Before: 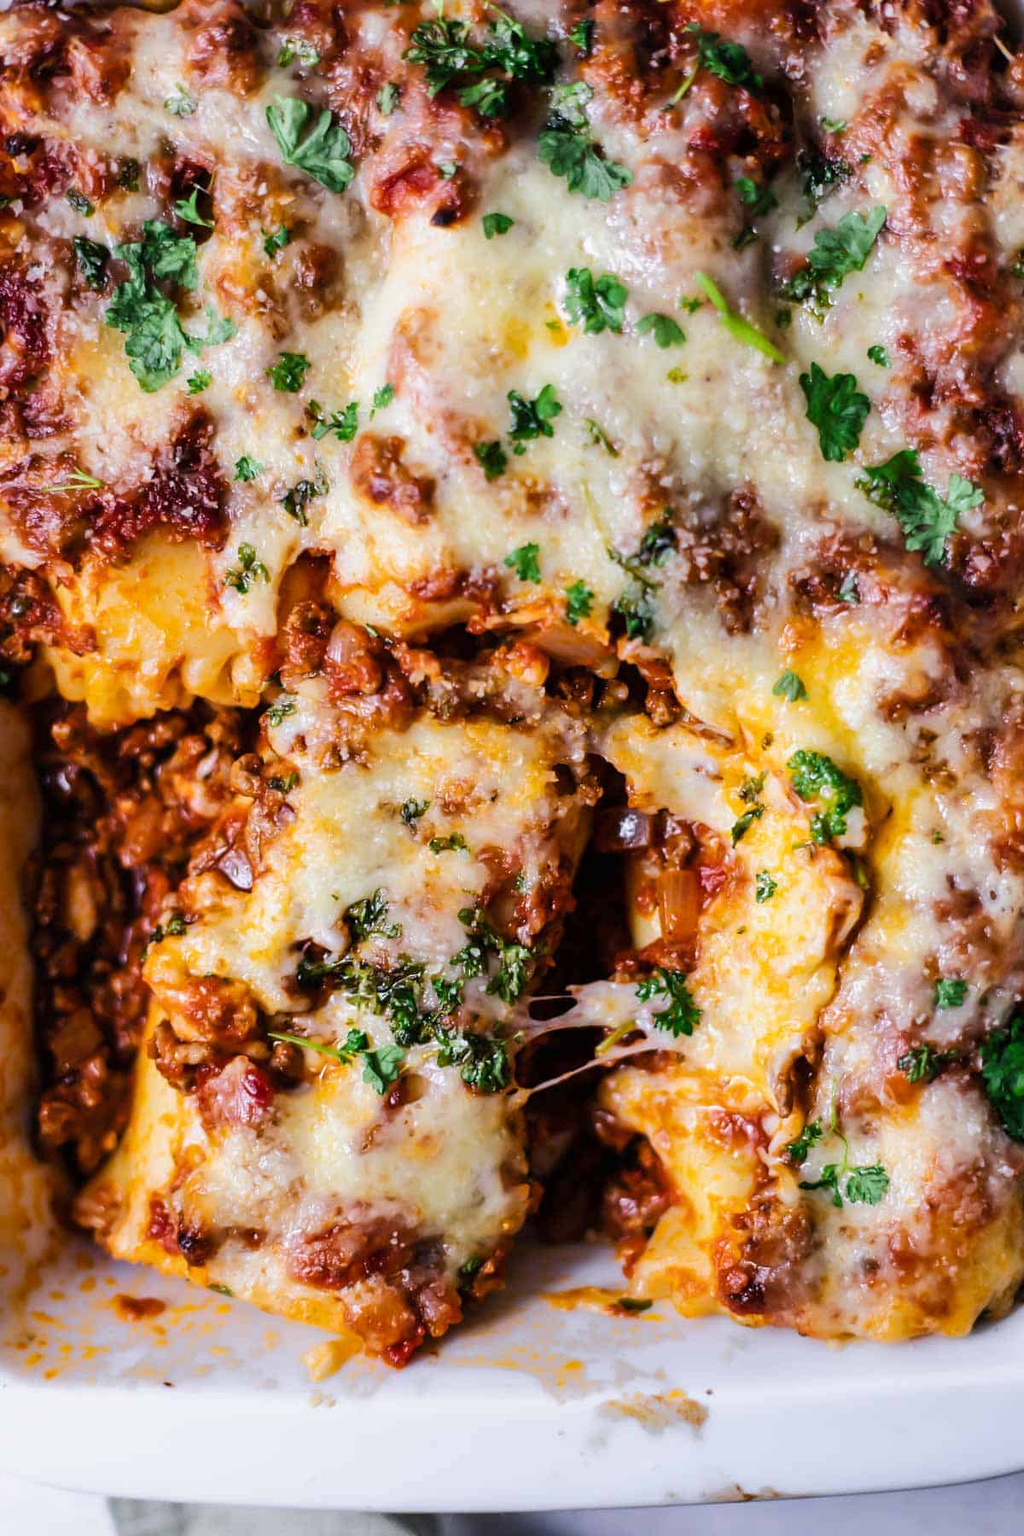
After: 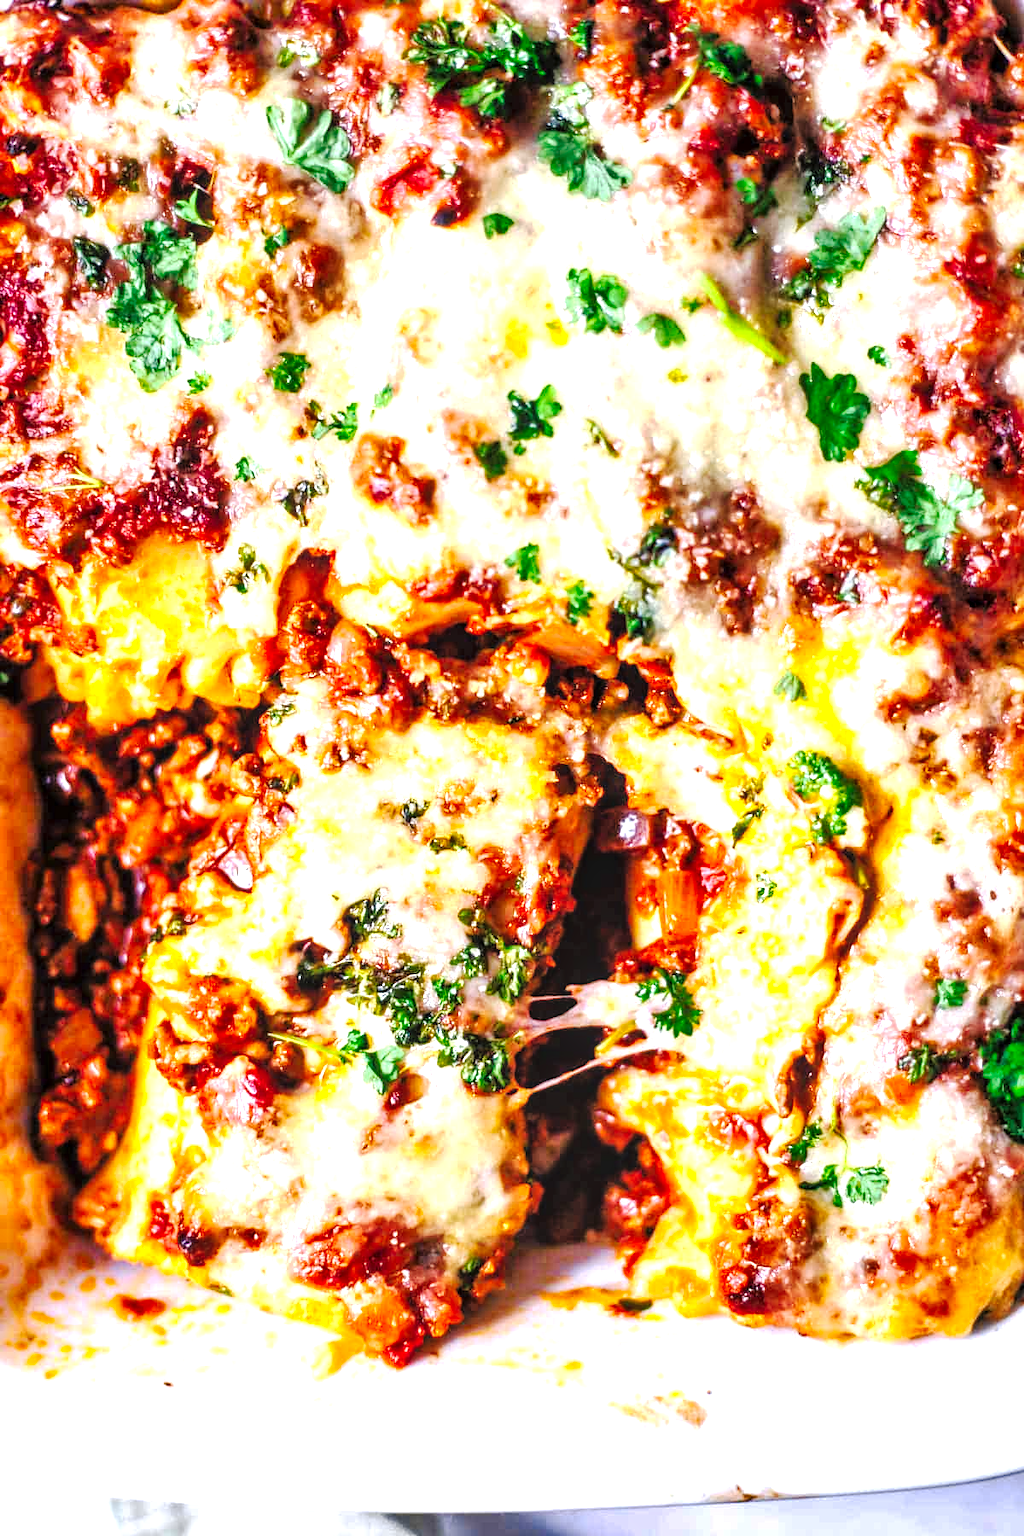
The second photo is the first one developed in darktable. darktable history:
tone equalizer: -7 EV 0.143 EV, -6 EV 0.619 EV, -5 EV 1.16 EV, -4 EV 1.33 EV, -3 EV 1.17 EV, -2 EV 0.6 EV, -1 EV 0.15 EV, mask exposure compensation -0.502 EV
local contrast: detail 130%
tone curve: curves: ch0 [(0, 0) (0.003, 0.003) (0.011, 0.009) (0.025, 0.018) (0.044, 0.028) (0.069, 0.038) (0.1, 0.049) (0.136, 0.062) (0.177, 0.089) (0.224, 0.123) (0.277, 0.165) (0.335, 0.223) (0.399, 0.293) (0.468, 0.385) (0.543, 0.497) (0.623, 0.613) (0.709, 0.716) (0.801, 0.802) (0.898, 0.887) (1, 1)], preserve colors none
exposure: black level correction 0, exposure 1.2 EV, compensate highlight preservation false
